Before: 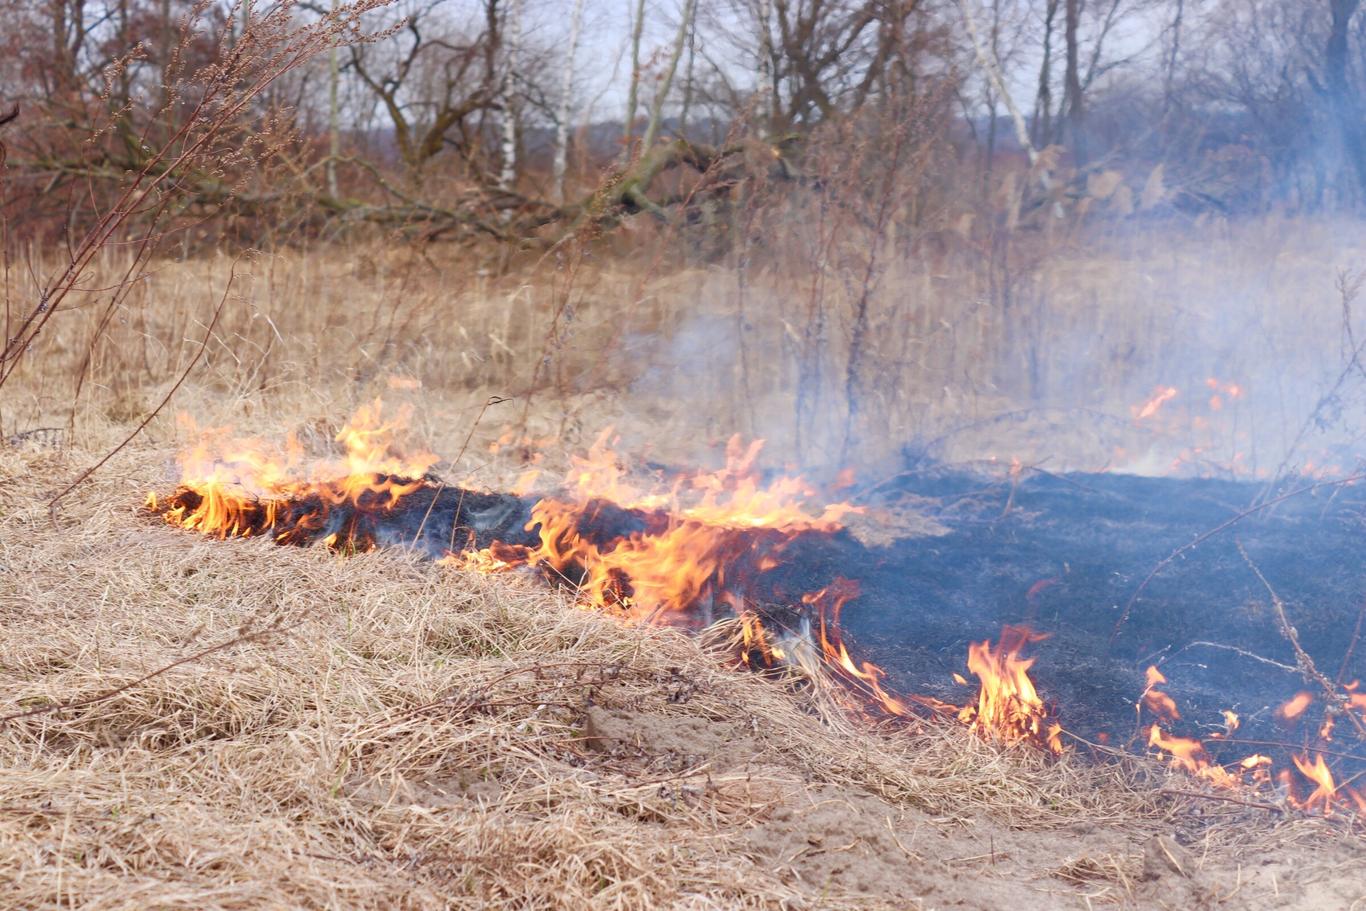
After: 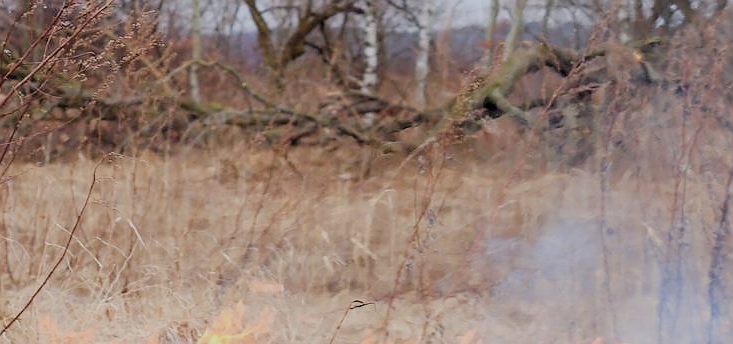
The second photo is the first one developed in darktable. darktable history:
filmic rgb: black relative exposure -4.38 EV, white relative exposure 4.56 EV, hardness 2.37, contrast 1.05
sharpen: radius 0.969, amount 0.604
crop: left 10.121%, top 10.631%, right 36.218%, bottom 51.526%
